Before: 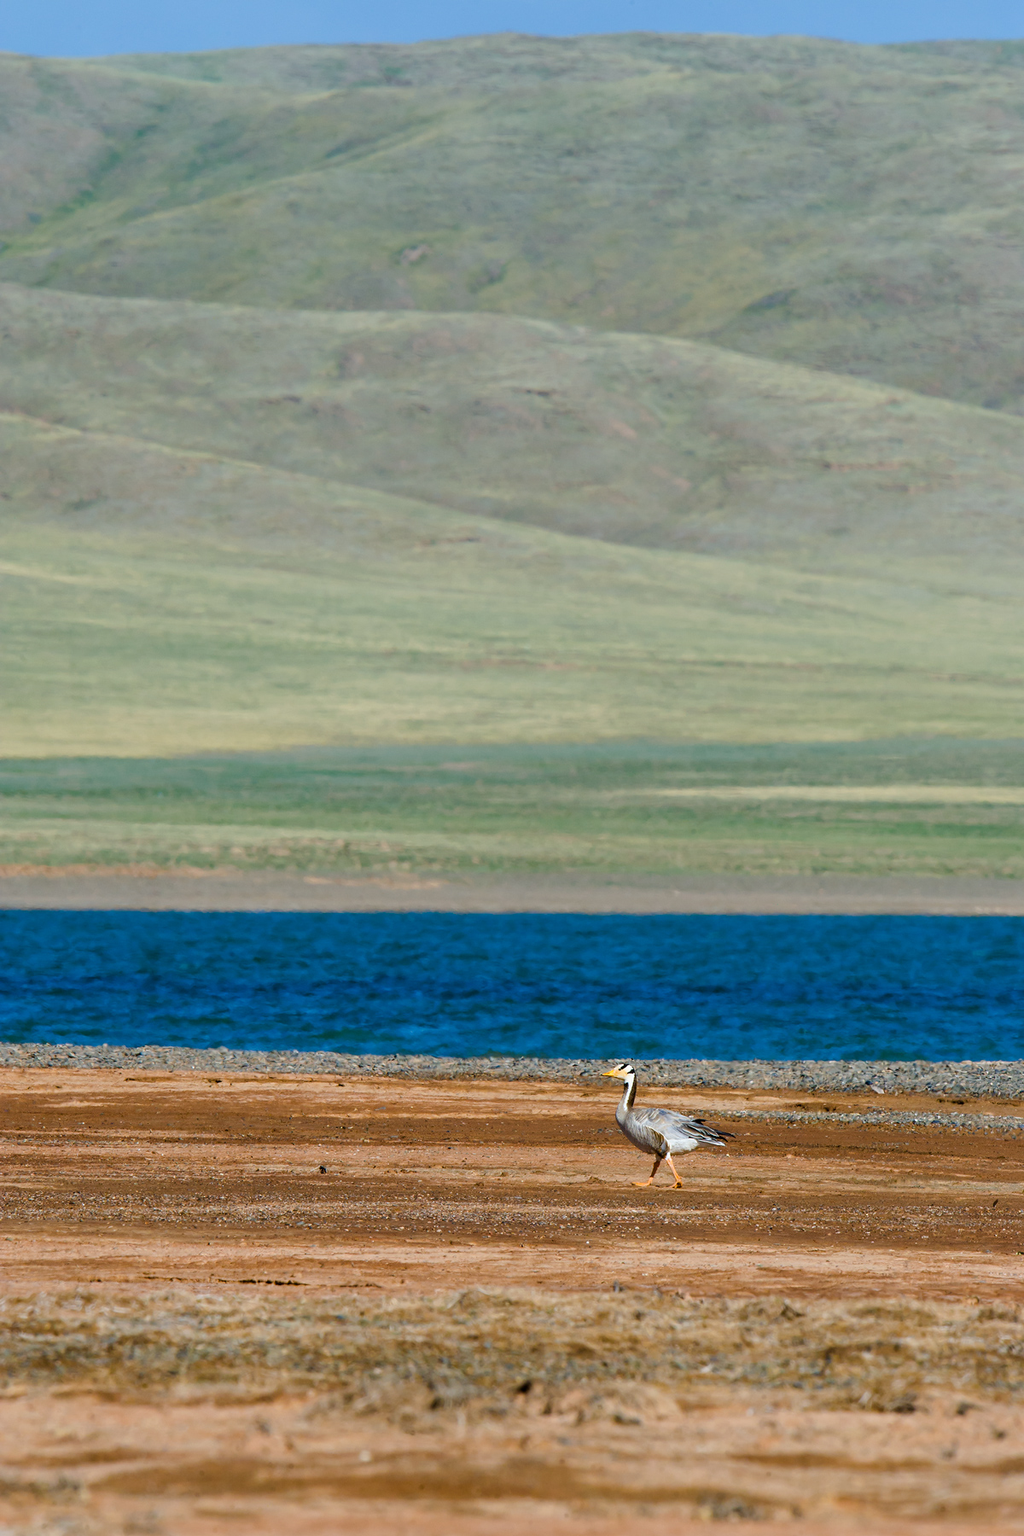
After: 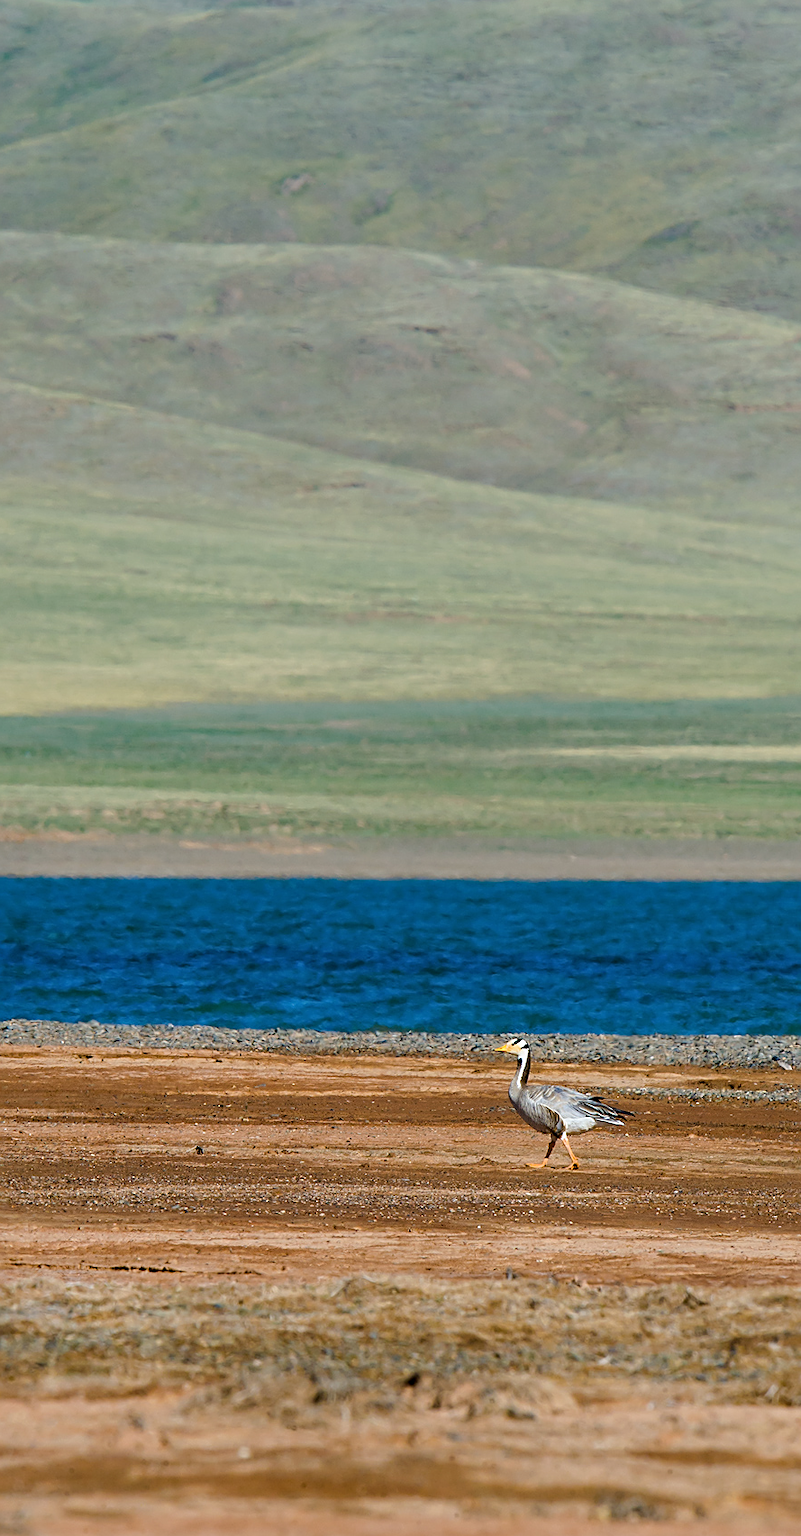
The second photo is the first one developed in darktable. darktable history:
sharpen: on, module defaults
crop and rotate: left 13.15%, top 5.251%, right 12.609%
shadows and highlights: shadows 32, highlights -32, soften with gaussian
